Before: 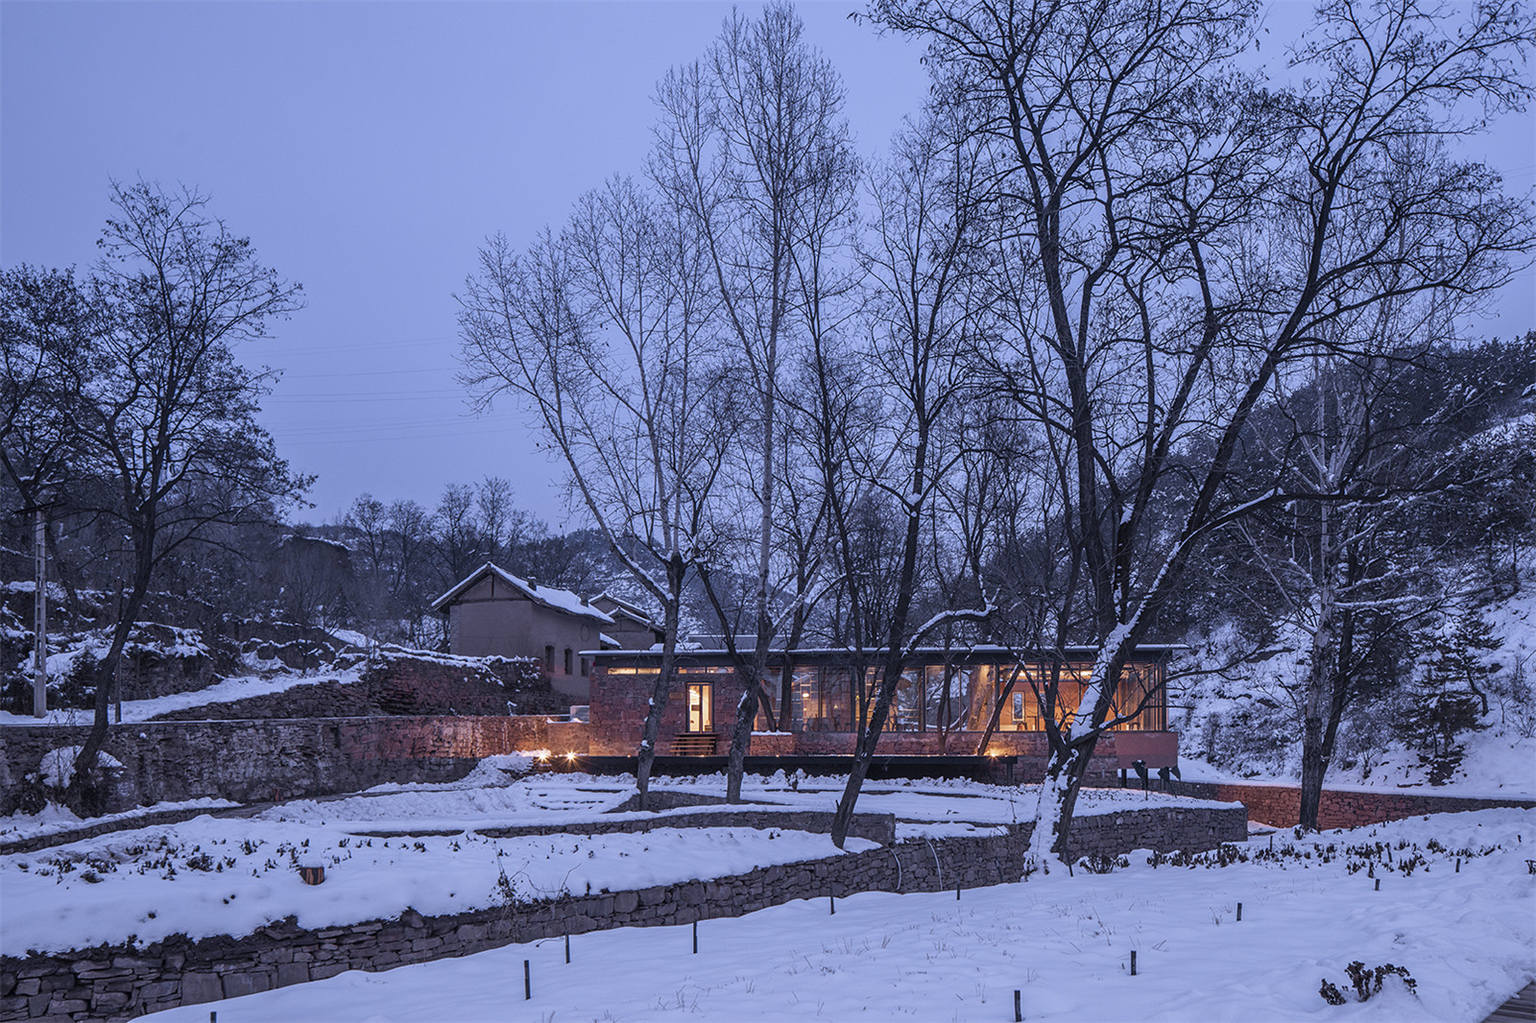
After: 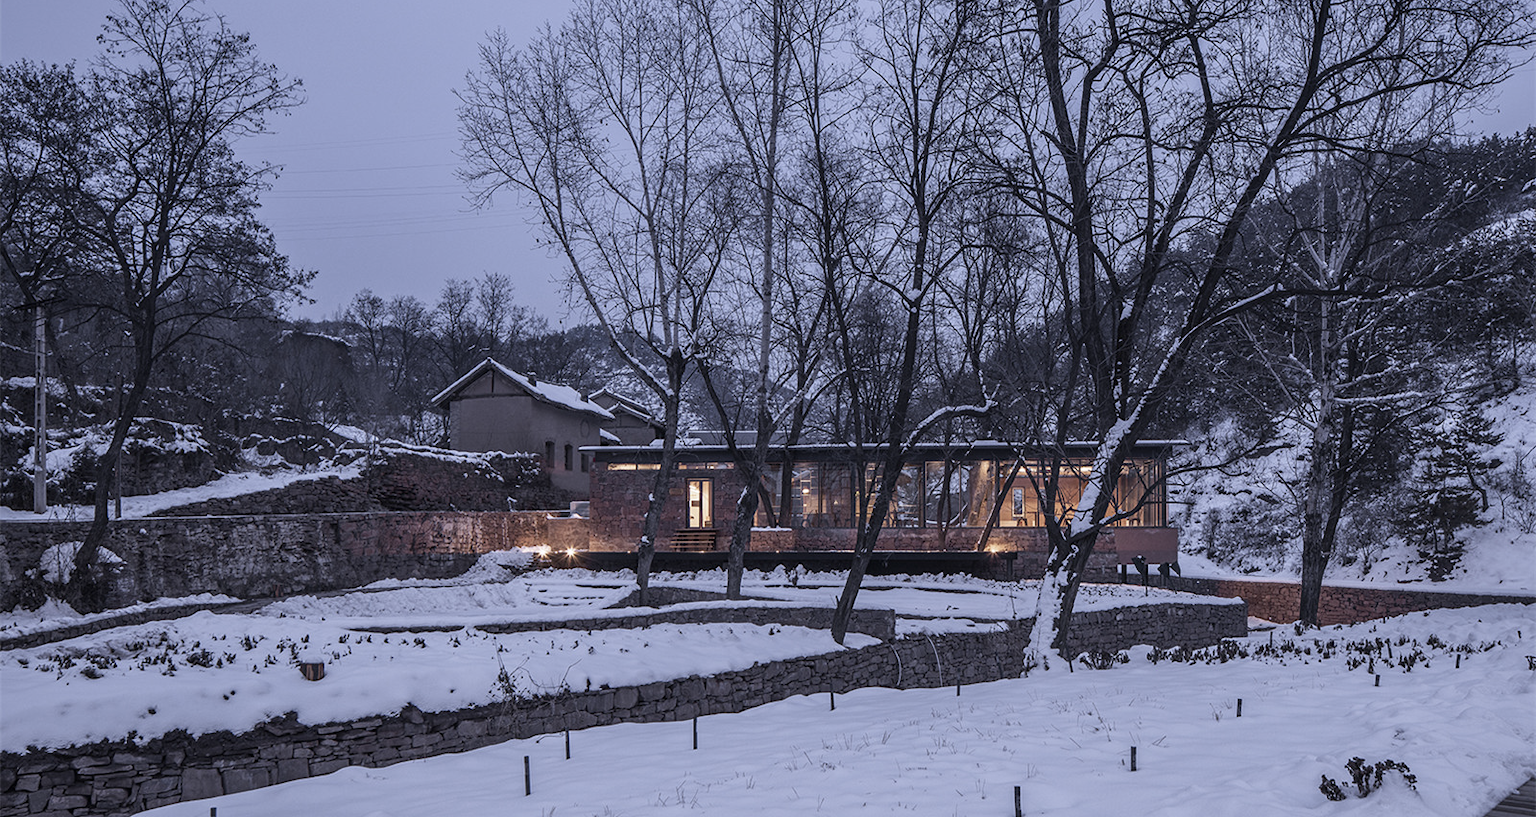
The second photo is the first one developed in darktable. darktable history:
crop and rotate: top 19.998%
contrast brightness saturation: contrast 0.1, saturation -0.36
